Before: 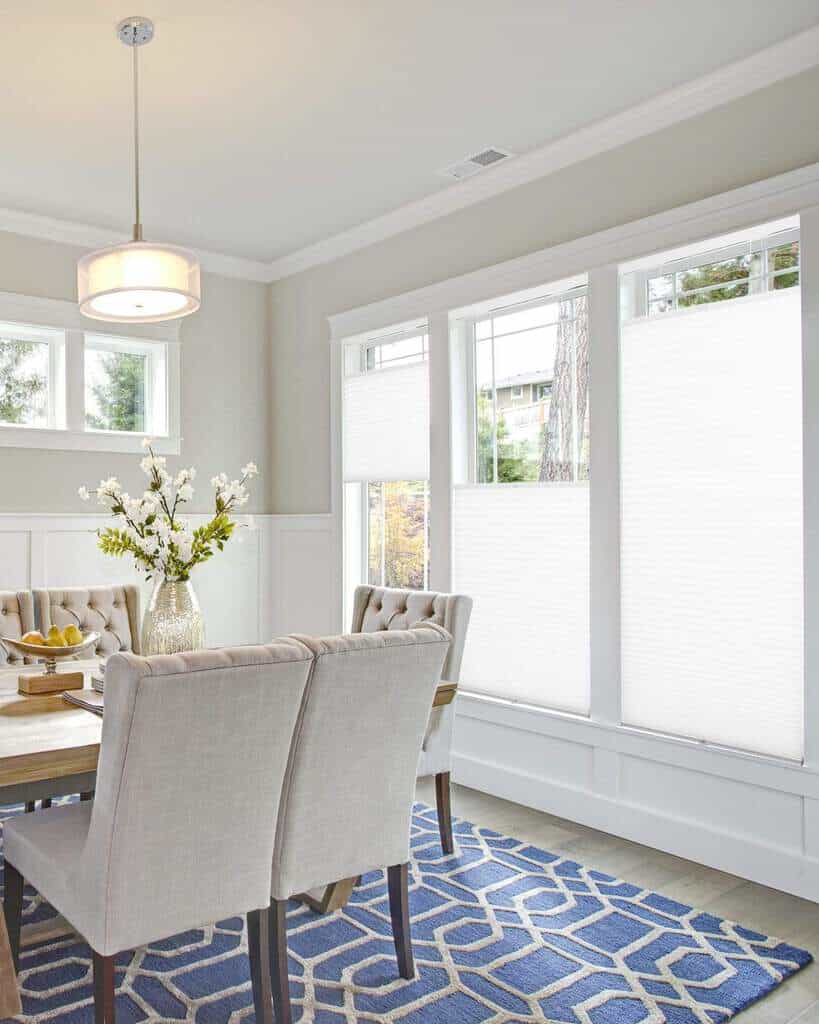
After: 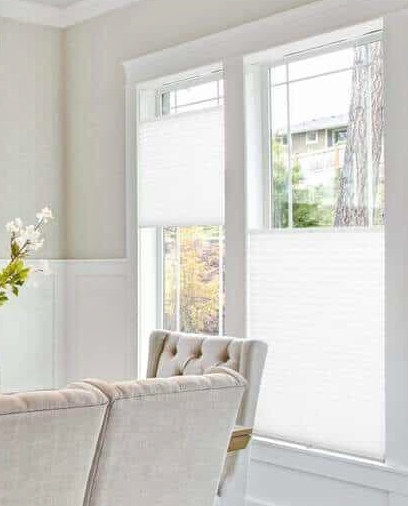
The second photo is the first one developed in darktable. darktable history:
crop: left 25.082%, top 24.968%, right 25.015%, bottom 25.56%
tone equalizer: -8 EV 1.97 EV, -7 EV 1.96 EV, -6 EV 1.99 EV, -5 EV 2 EV, -4 EV 1.97 EV, -3 EV 1.49 EV, -2 EV 0.984 EV, -1 EV 0.49 EV
